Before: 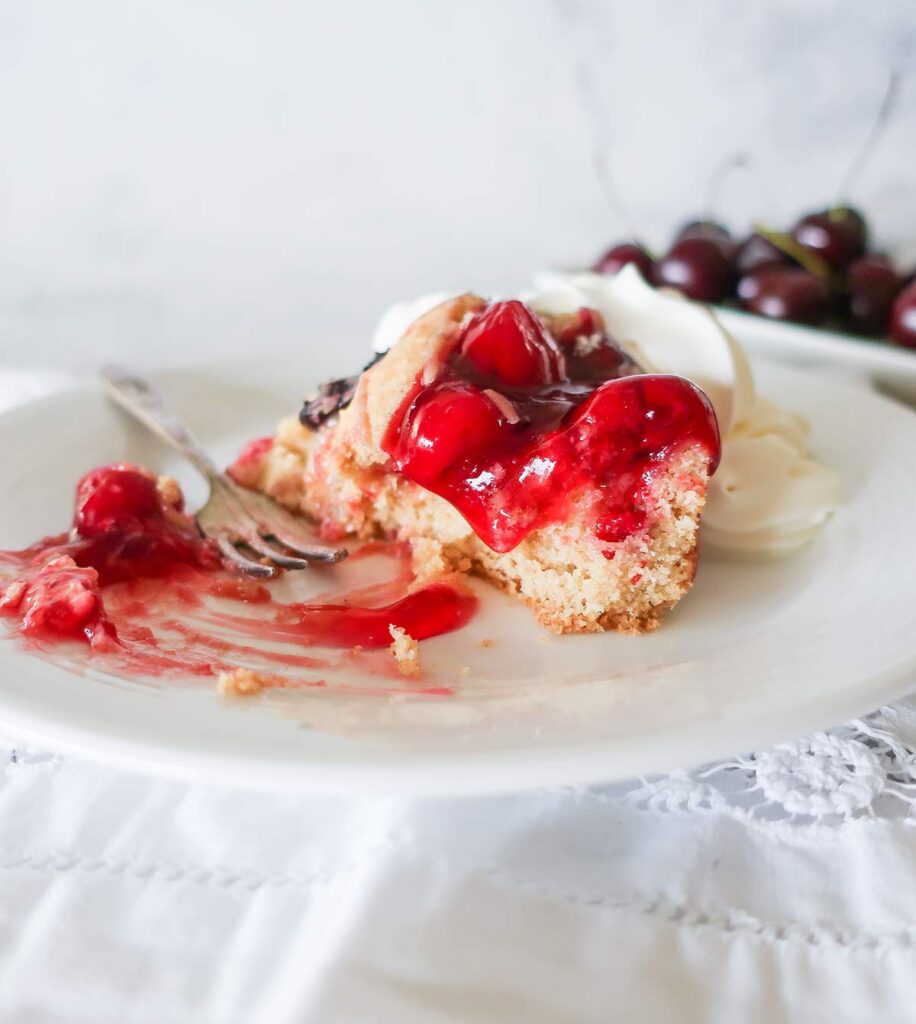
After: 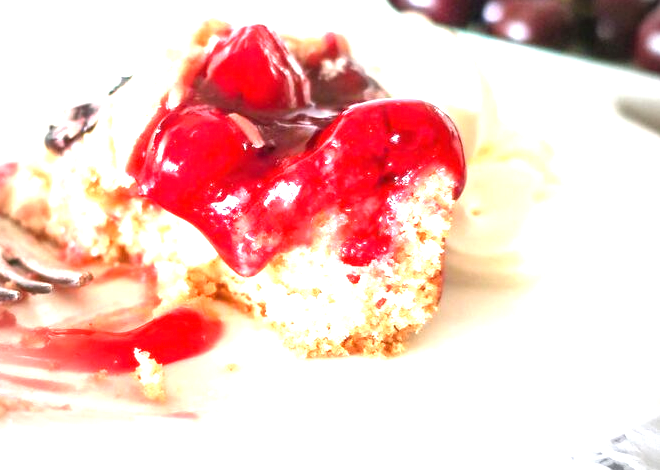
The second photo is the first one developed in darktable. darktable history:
crop and rotate: left 27.938%, top 27.046%, bottom 27.046%
exposure: black level correction 0, exposure 1.625 EV, compensate exposure bias true, compensate highlight preservation false
vignetting: on, module defaults
